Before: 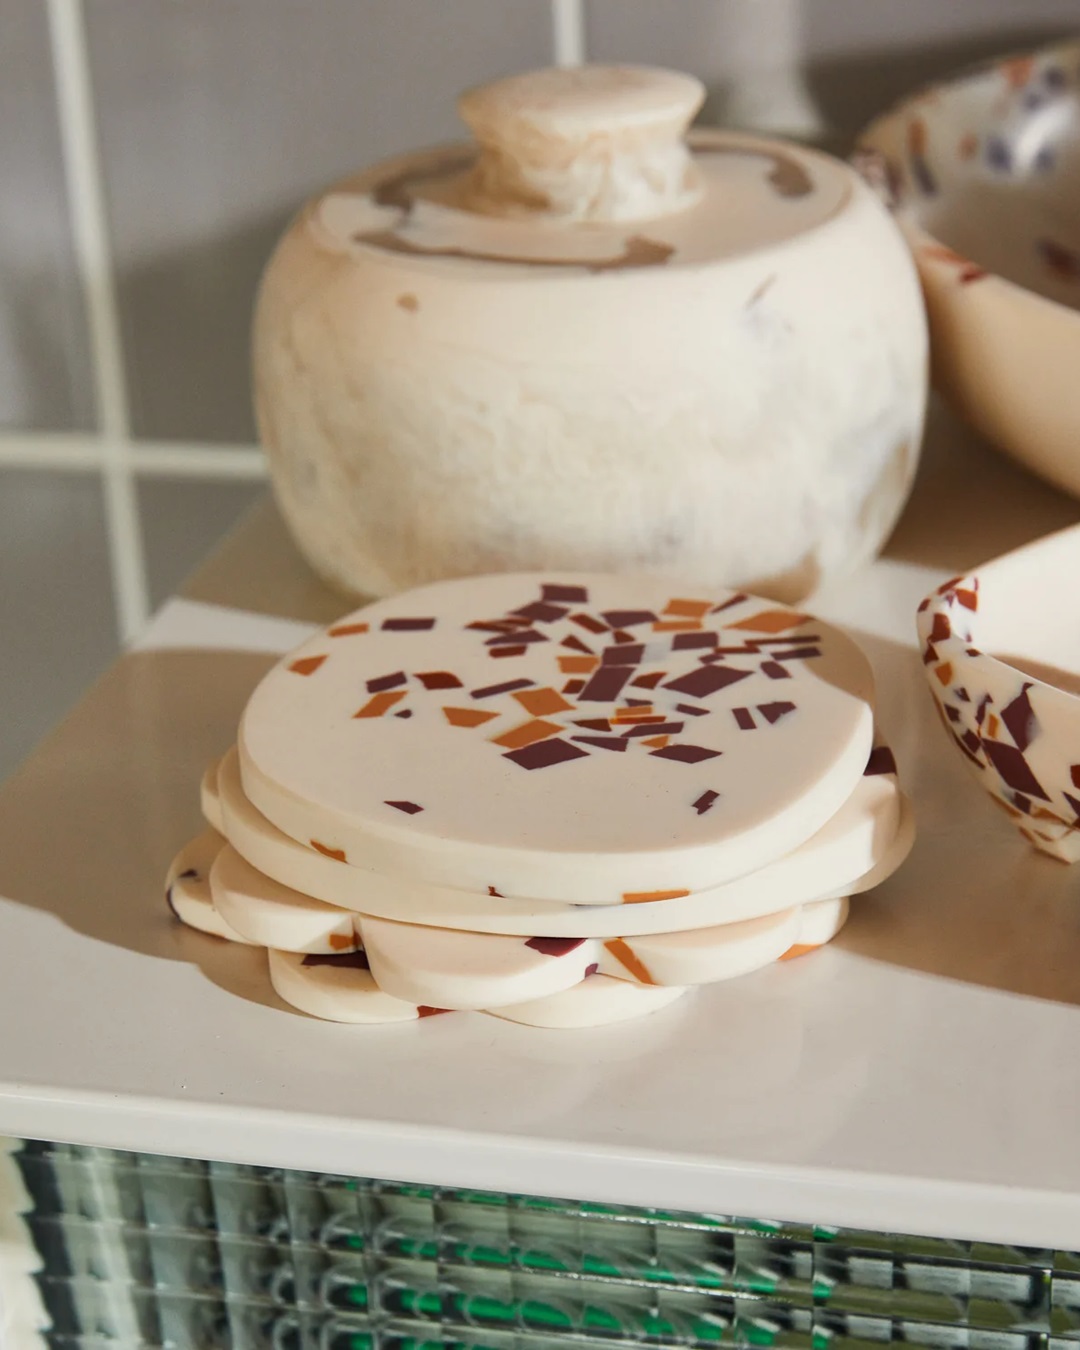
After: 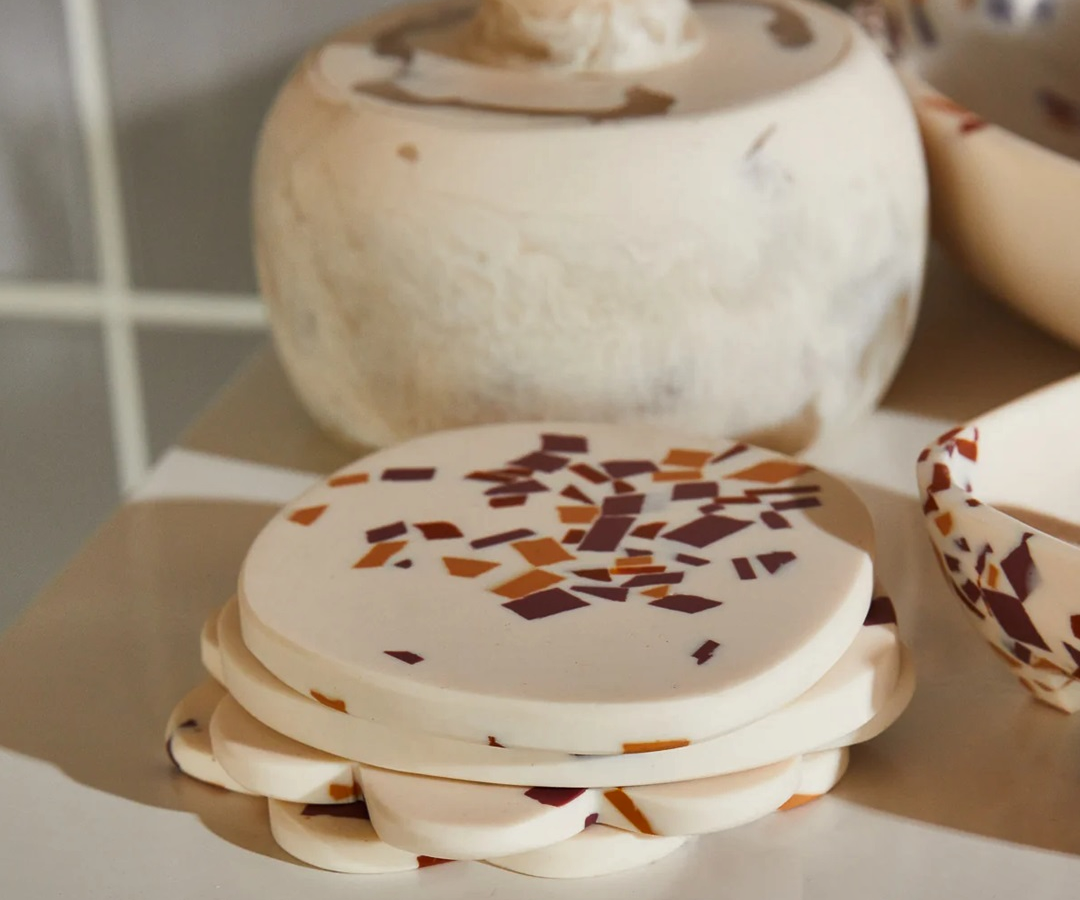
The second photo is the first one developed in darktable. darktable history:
shadows and highlights: soften with gaussian
crop: top 11.166%, bottom 22.168%
